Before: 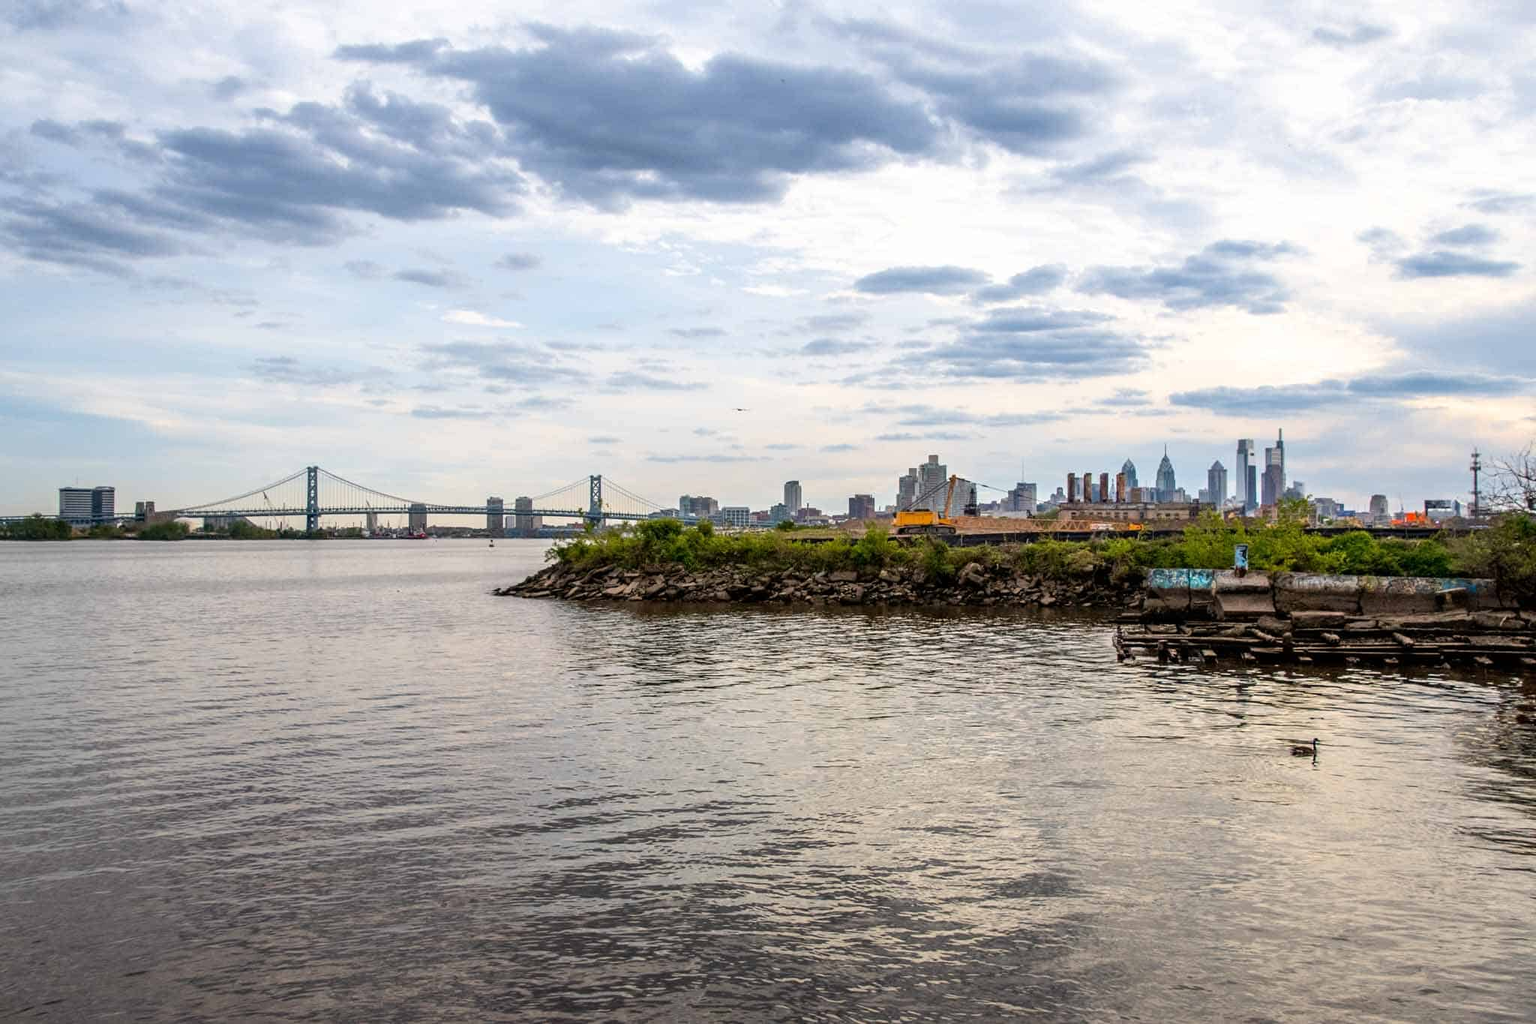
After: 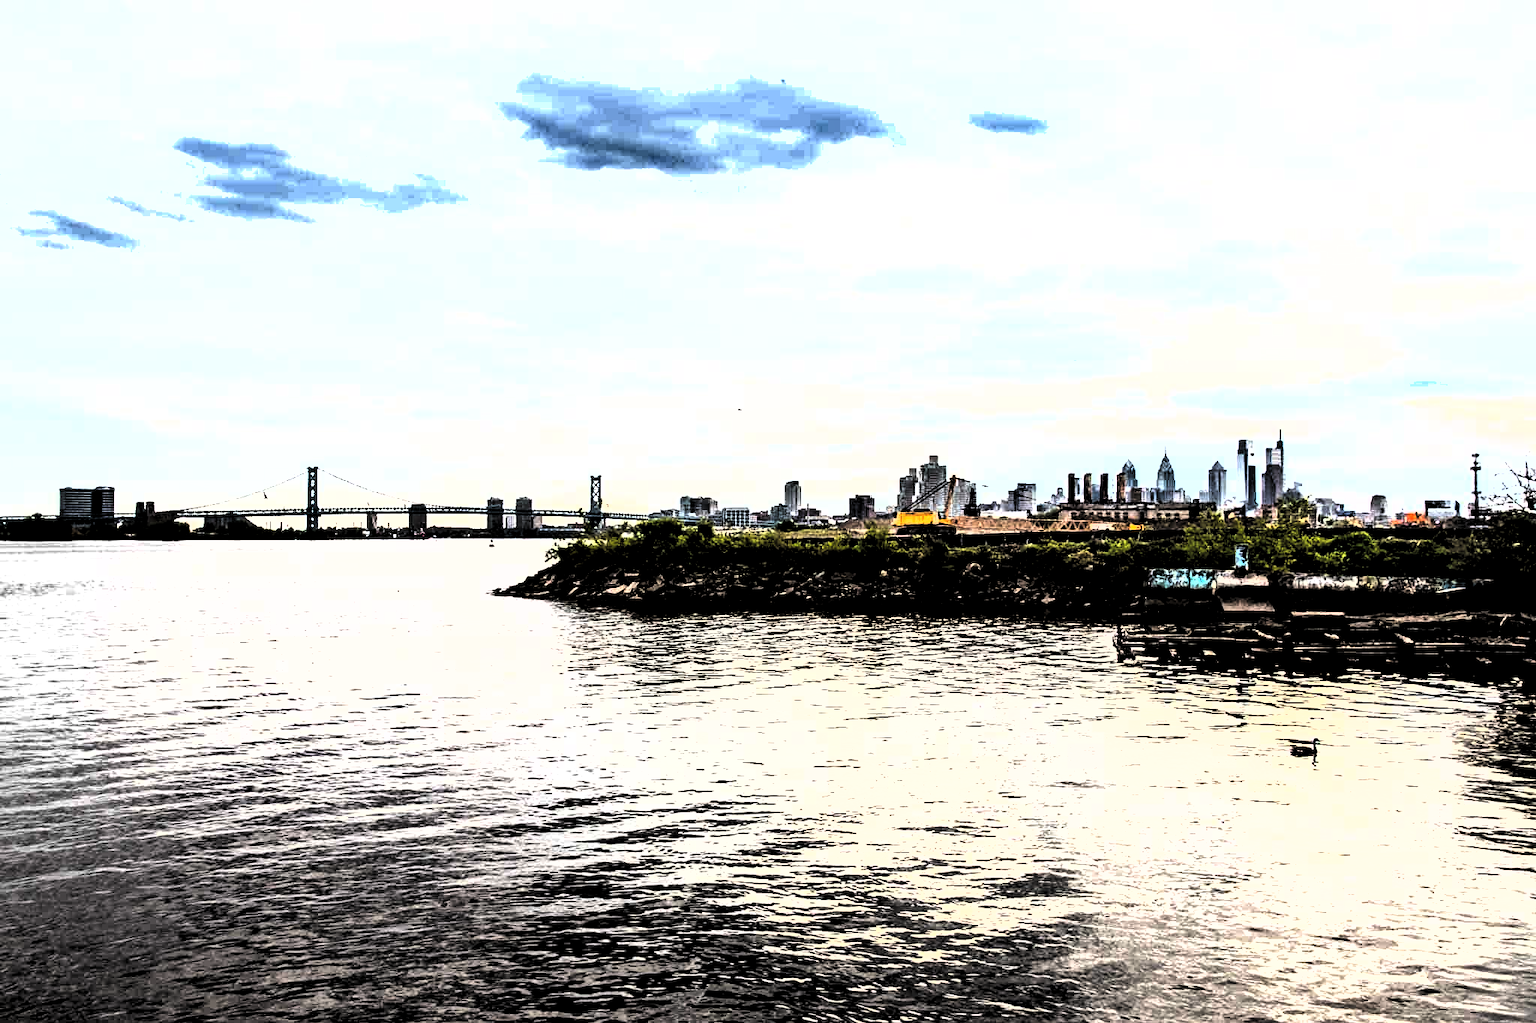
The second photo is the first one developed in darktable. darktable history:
shadows and highlights: low approximation 0.01, soften with gaussian
exposure: black level correction 0, exposure 1.6 EV, compensate exposure bias true, compensate highlight preservation false
levels: levels [0.514, 0.759, 1]
tone equalizer: -8 EV -1.84 EV, -7 EV -1.16 EV, -6 EV -1.62 EV, smoothing diameter 25%, edges refinement/feathering 10, preserve details guided filter
